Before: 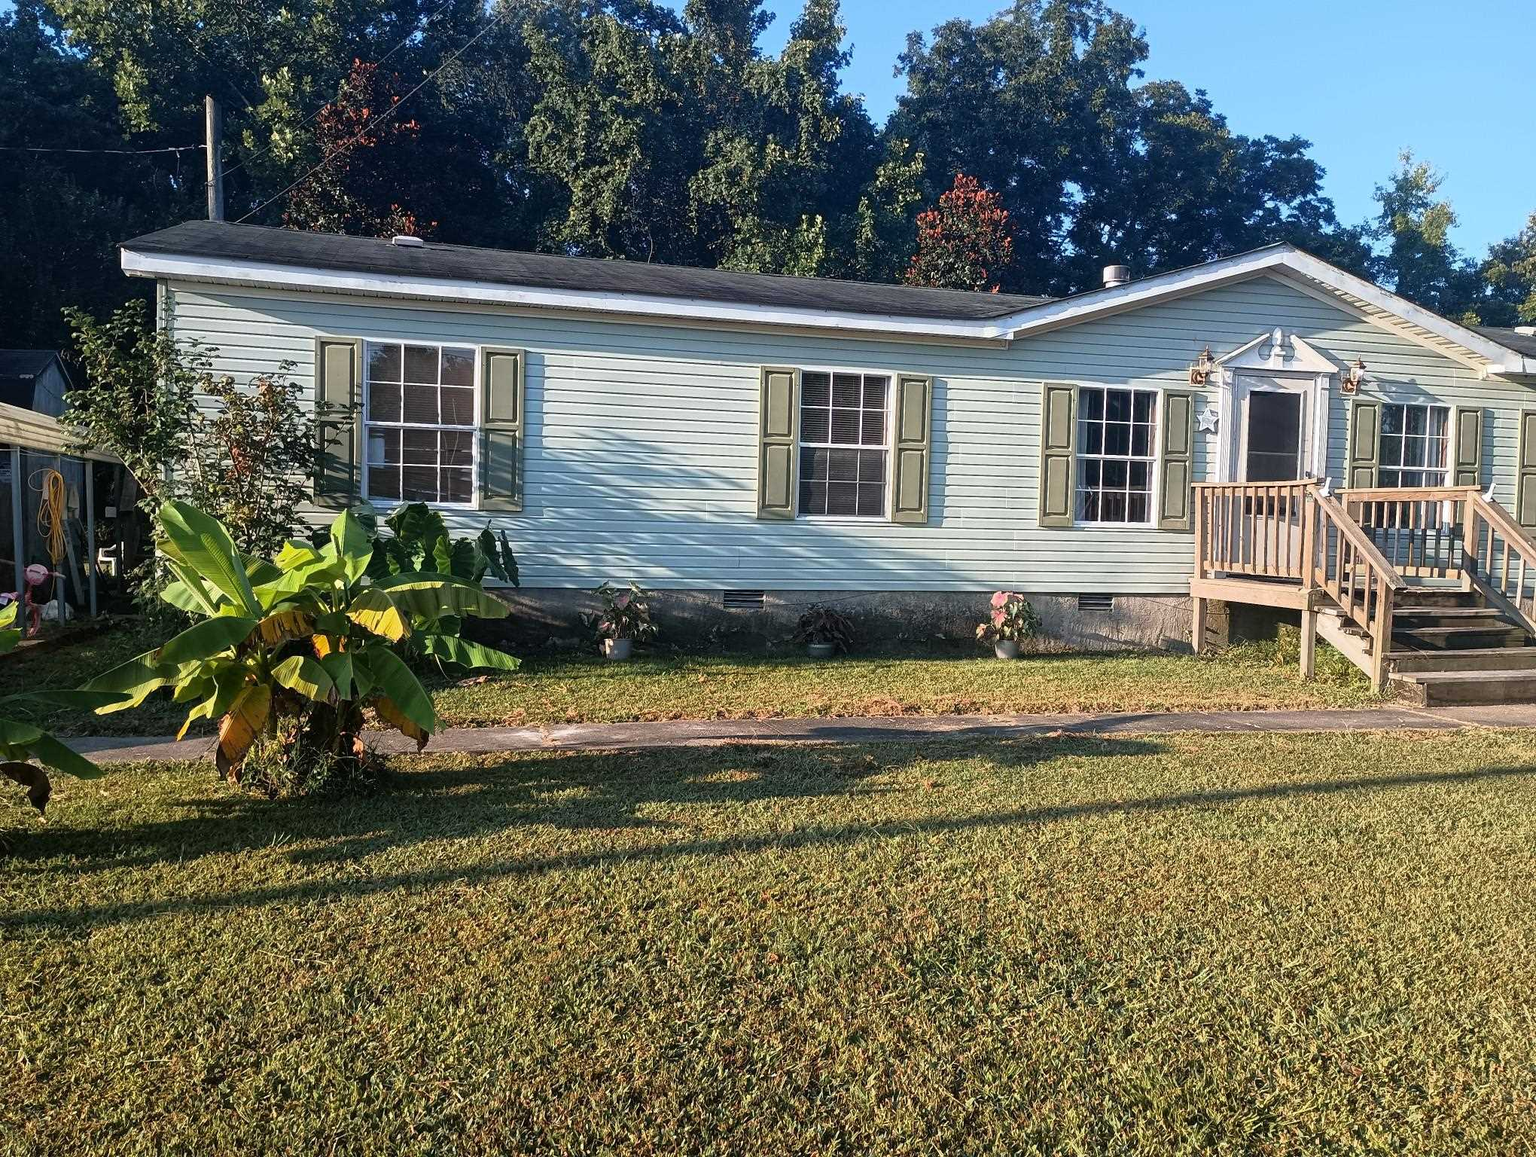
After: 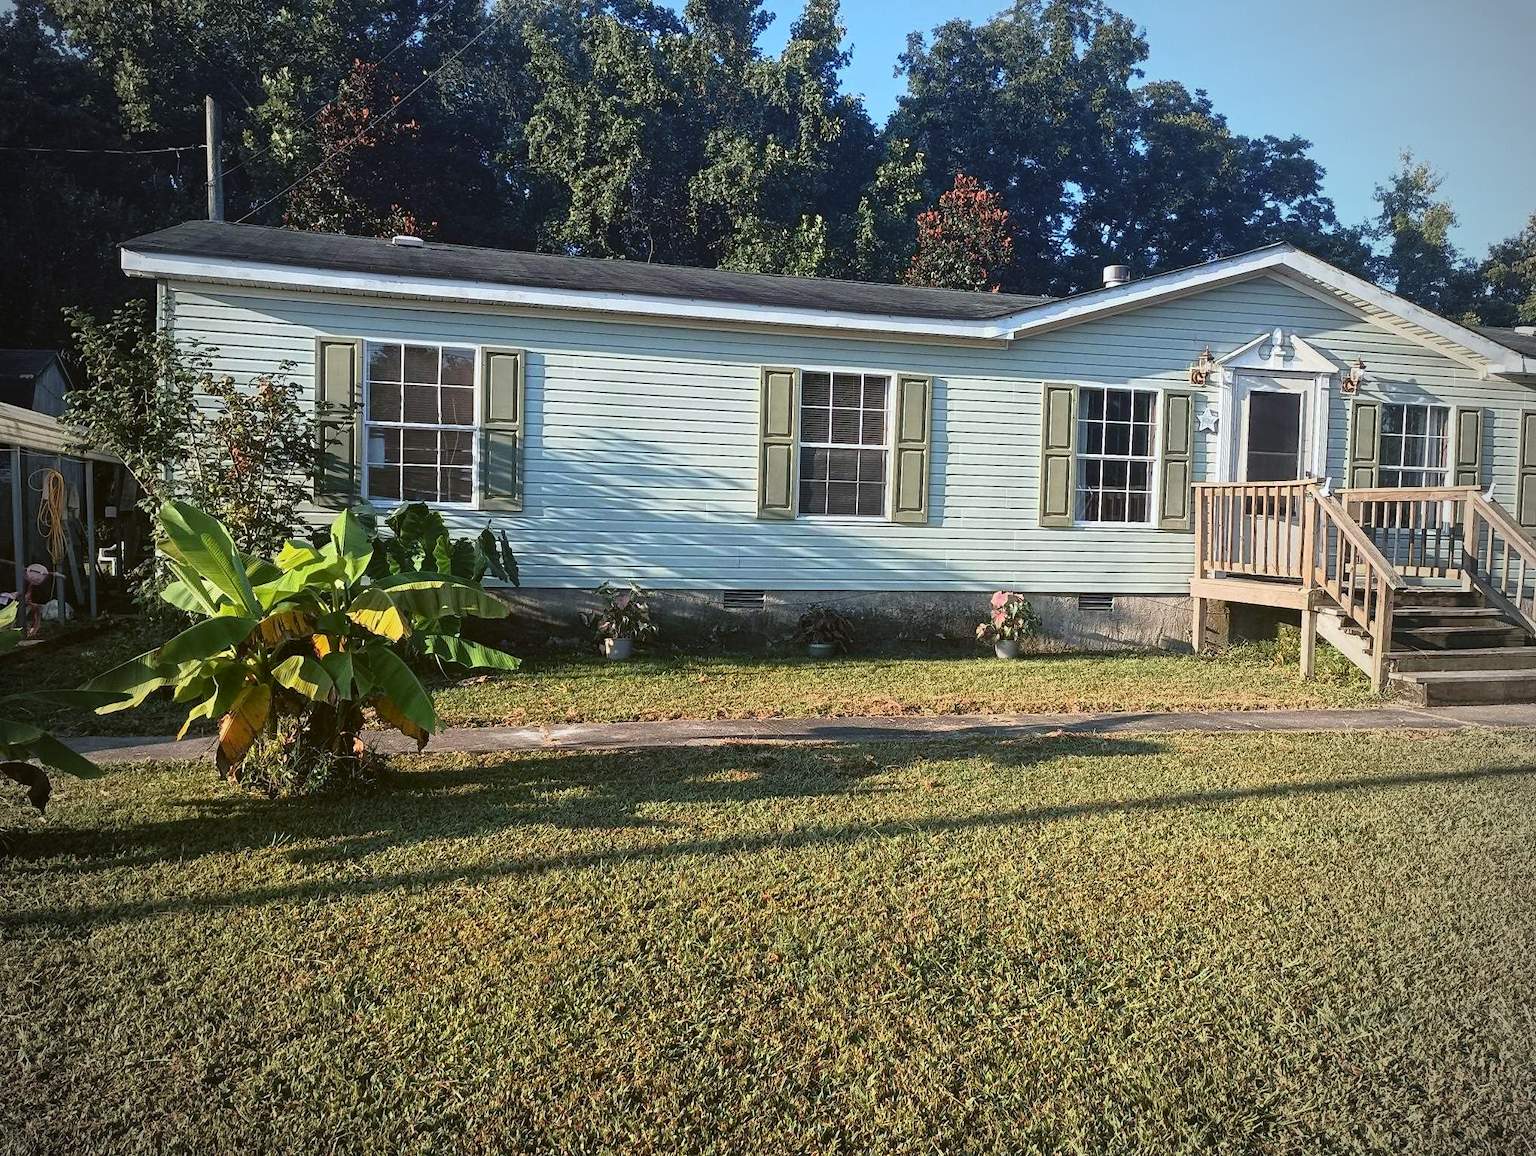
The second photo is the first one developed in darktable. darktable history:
contrast brightness saturation: contrast 0.1, brightness 0.02, saturation 0.02
vignetting: fall-off start 71.74%
color balance: lift [1.004, 1.002, 1.002, 0.998], gamma [1, 1.007, 1.002, 0.993], gain [1, 0.977, 1.013, 1.023], contrast -3.64%
